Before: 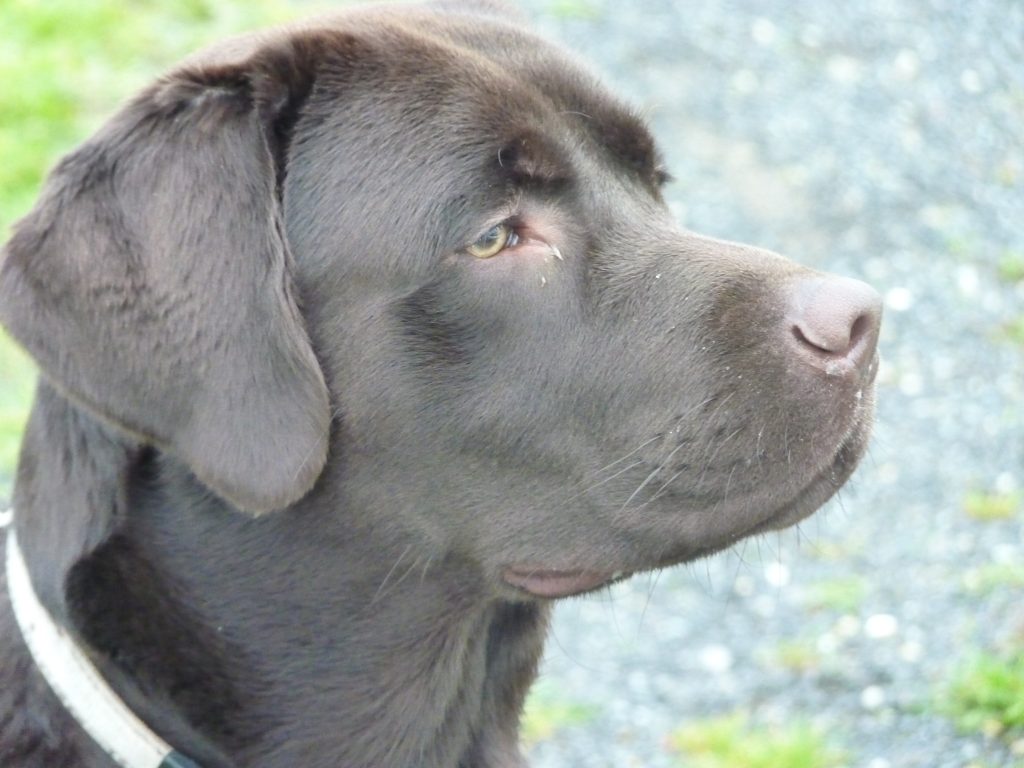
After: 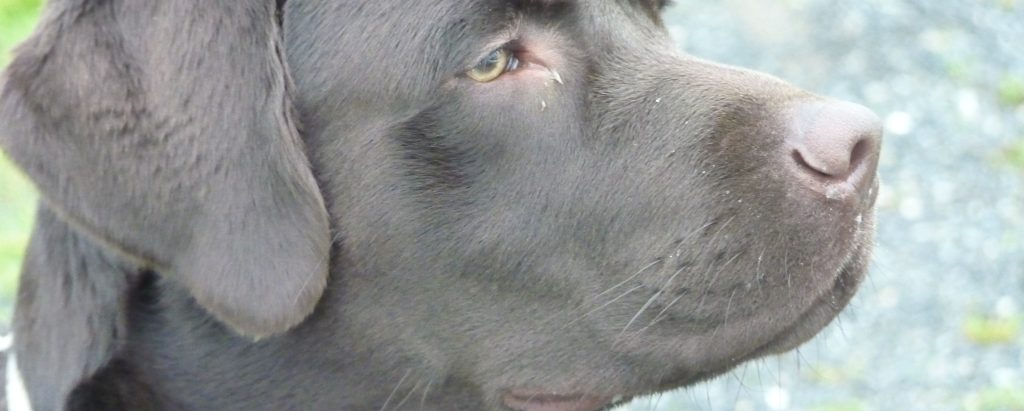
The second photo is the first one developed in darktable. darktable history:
crop and rotate: top 23.043%, bottom 23.437%
color balance rgb: global vibrance 0.5%
